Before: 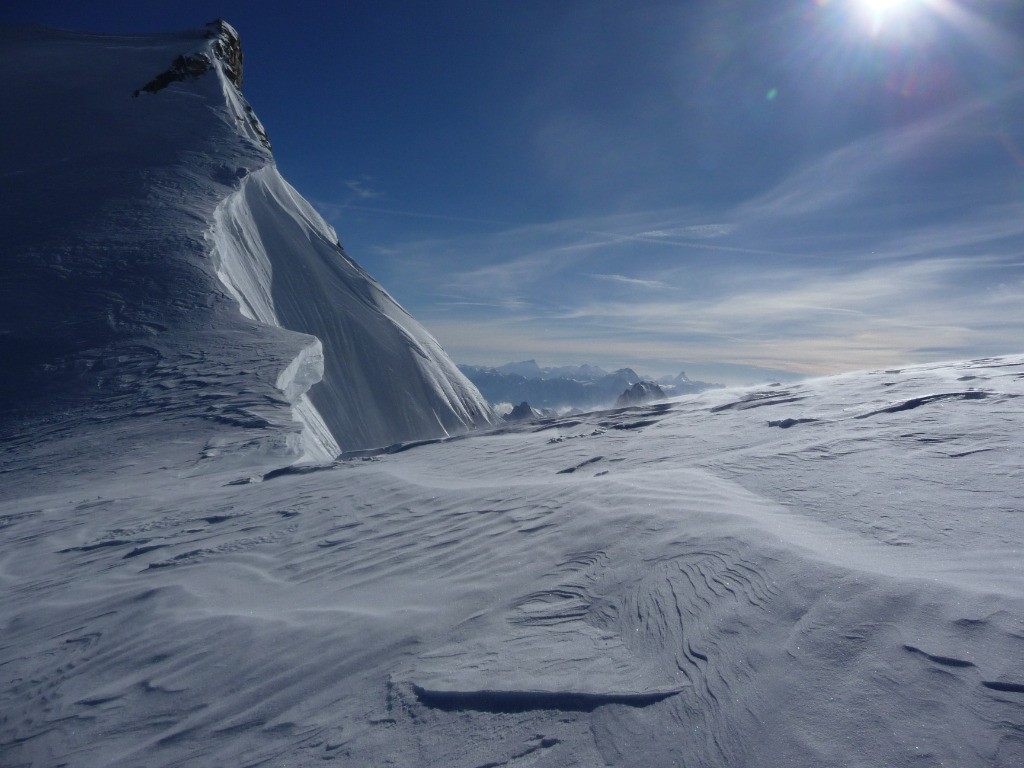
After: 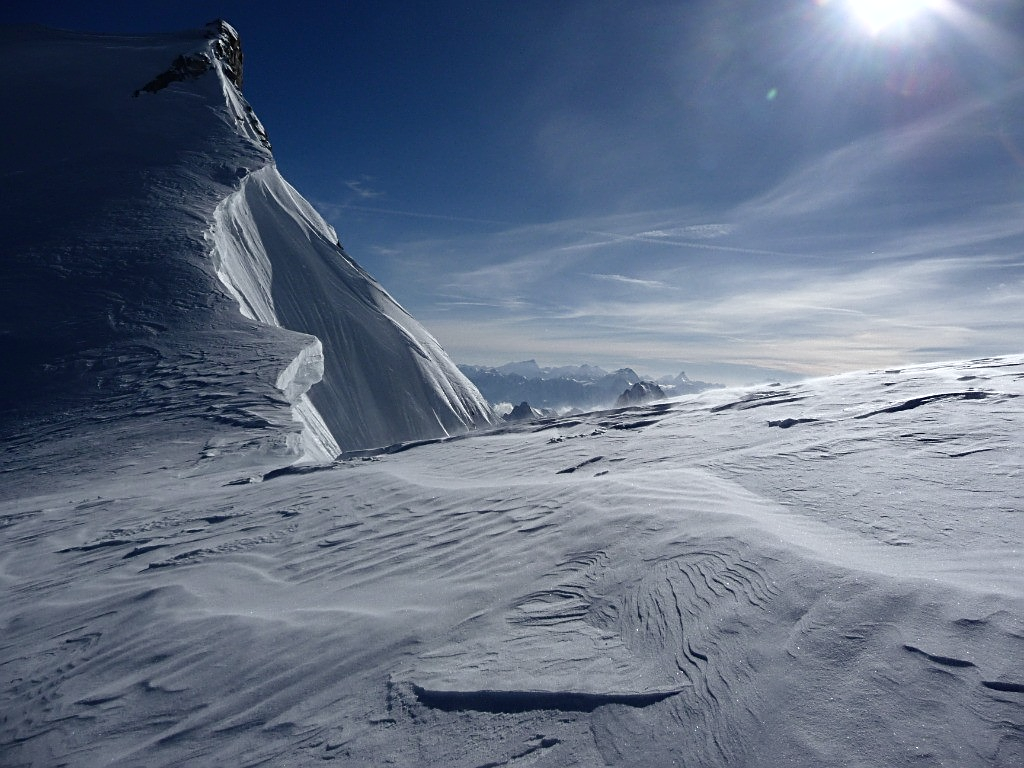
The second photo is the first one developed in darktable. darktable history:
tone equalizer: -8 EV -0.451 EV, -7 EV -0.392 EV, -6 EV -0.363 EV, -5 EV -0.26 EV, -3 EV 0.206 EV, -2 EV 0.348 EV, -1 EV 0.413 EV, +0 EV 0.442 EV, edges refinement/feathering 500, mask exposure compensation -1.57 EV, preserve details no
shadows and highlights: shadows -30.29, highlights 30.66
sharpen: on, module defaults
color balance rgb: linear chroma grading › shadows -1.96%, linear chroma grading › highlights -14.669%, linear chroma grading › global chroma -9.765%, linear chroma grading › mid-tones -10.414%, perceptual saturation grading › global saturation -0.057%, perceptual saturation grading › highlights -19.744%, perceptual saturation grading › shadows 19.624%, global vibrance 20%
